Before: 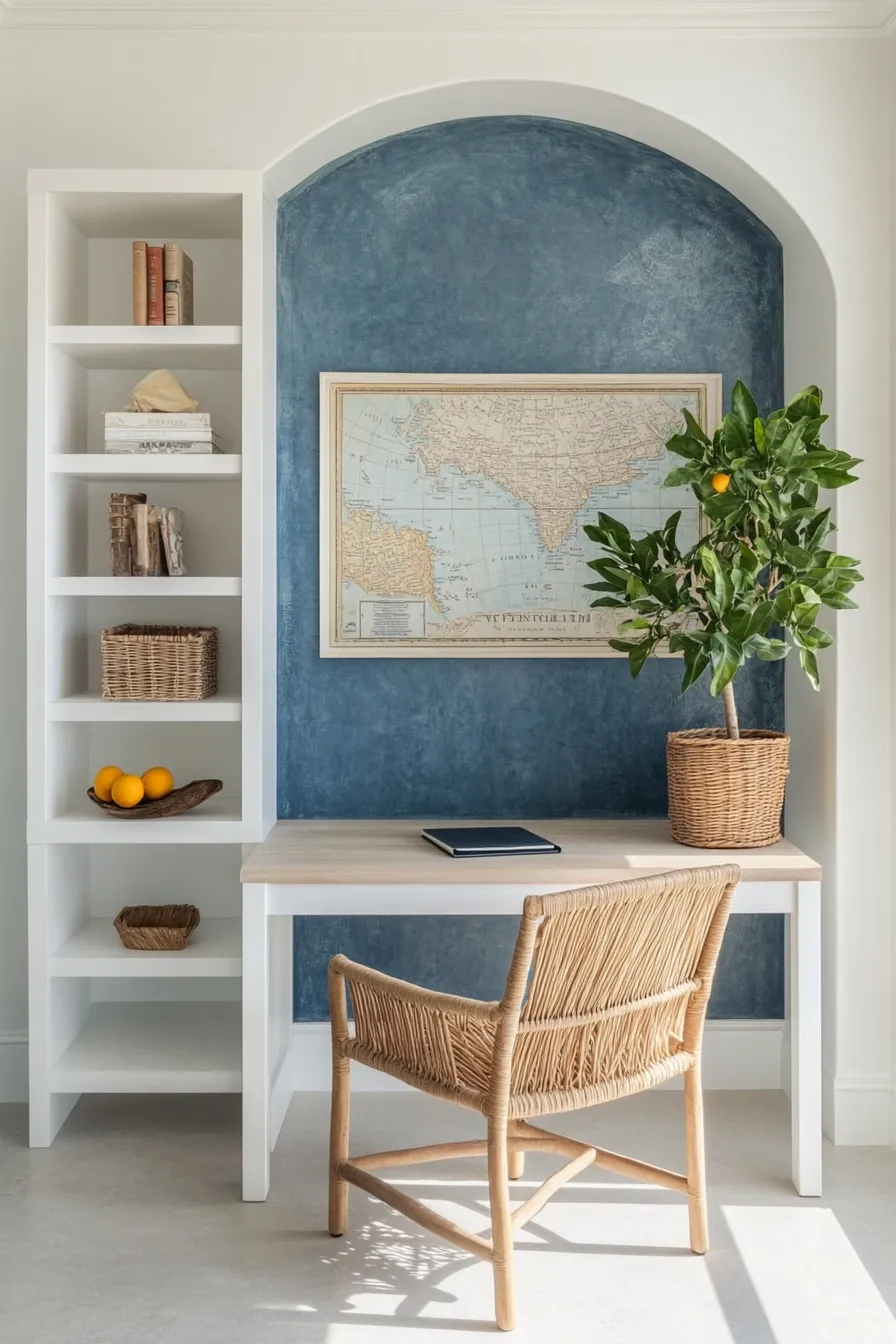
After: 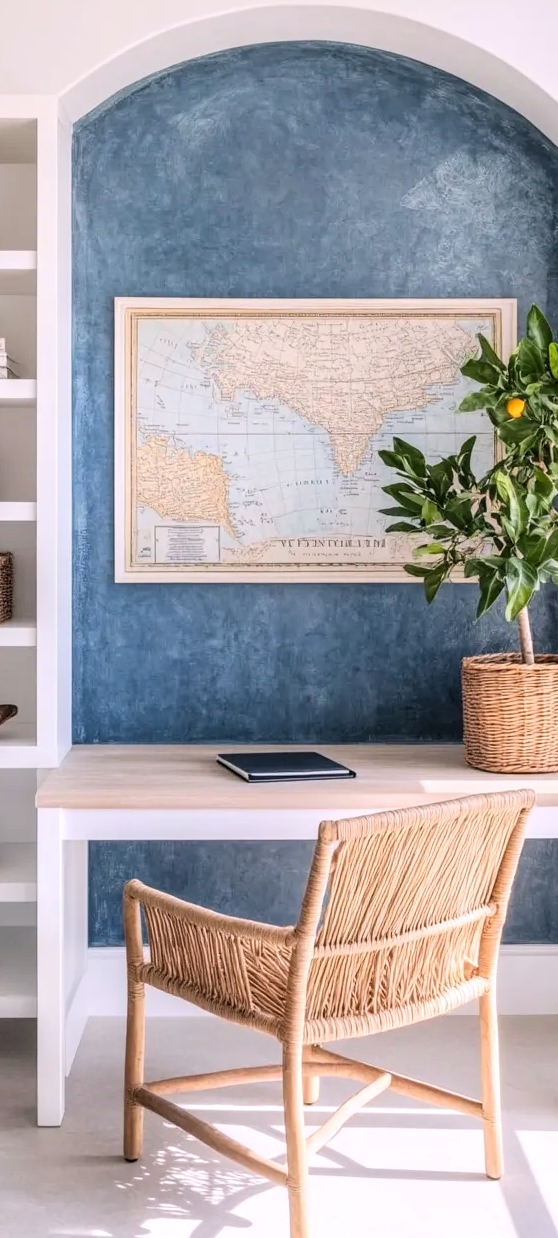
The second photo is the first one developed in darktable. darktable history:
local contrast: on, module defaults
tone equalizer: on, module defaults
tone curve: curves: ch0 [(0, 0) (0.004, 0.001) (0.133, 0.112) (0.325, 0.362) (0.832, 0.893) (1, 1)], color space Lab, linked channels, preserve colors none
crop and rotate: left 22.918%, top 5.629%, right 14.711%, bottom 2.247%
white balance: red 1.05, blue 1.072
